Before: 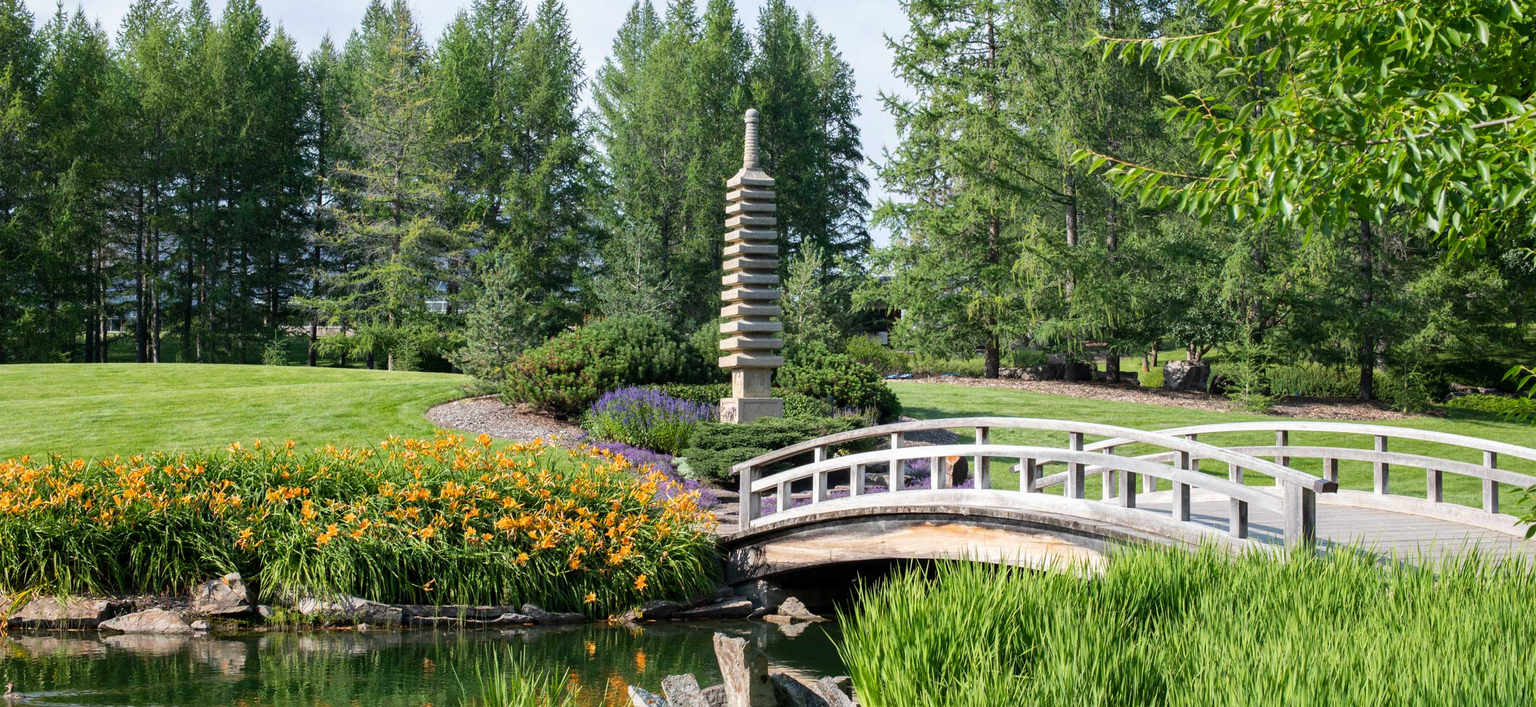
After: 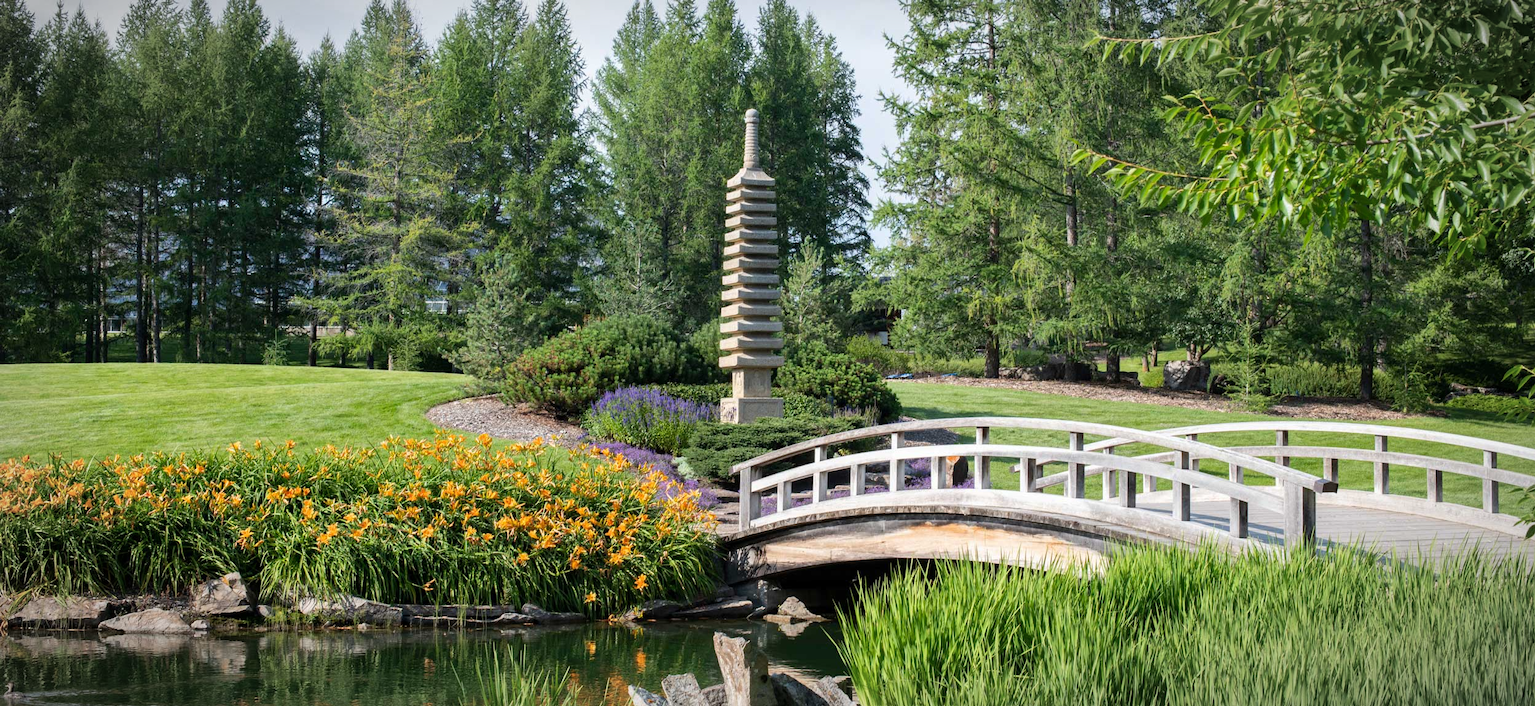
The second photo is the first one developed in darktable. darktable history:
vignetting: fall-off start 86.11%, brightness -0.469, automatic ratio true
